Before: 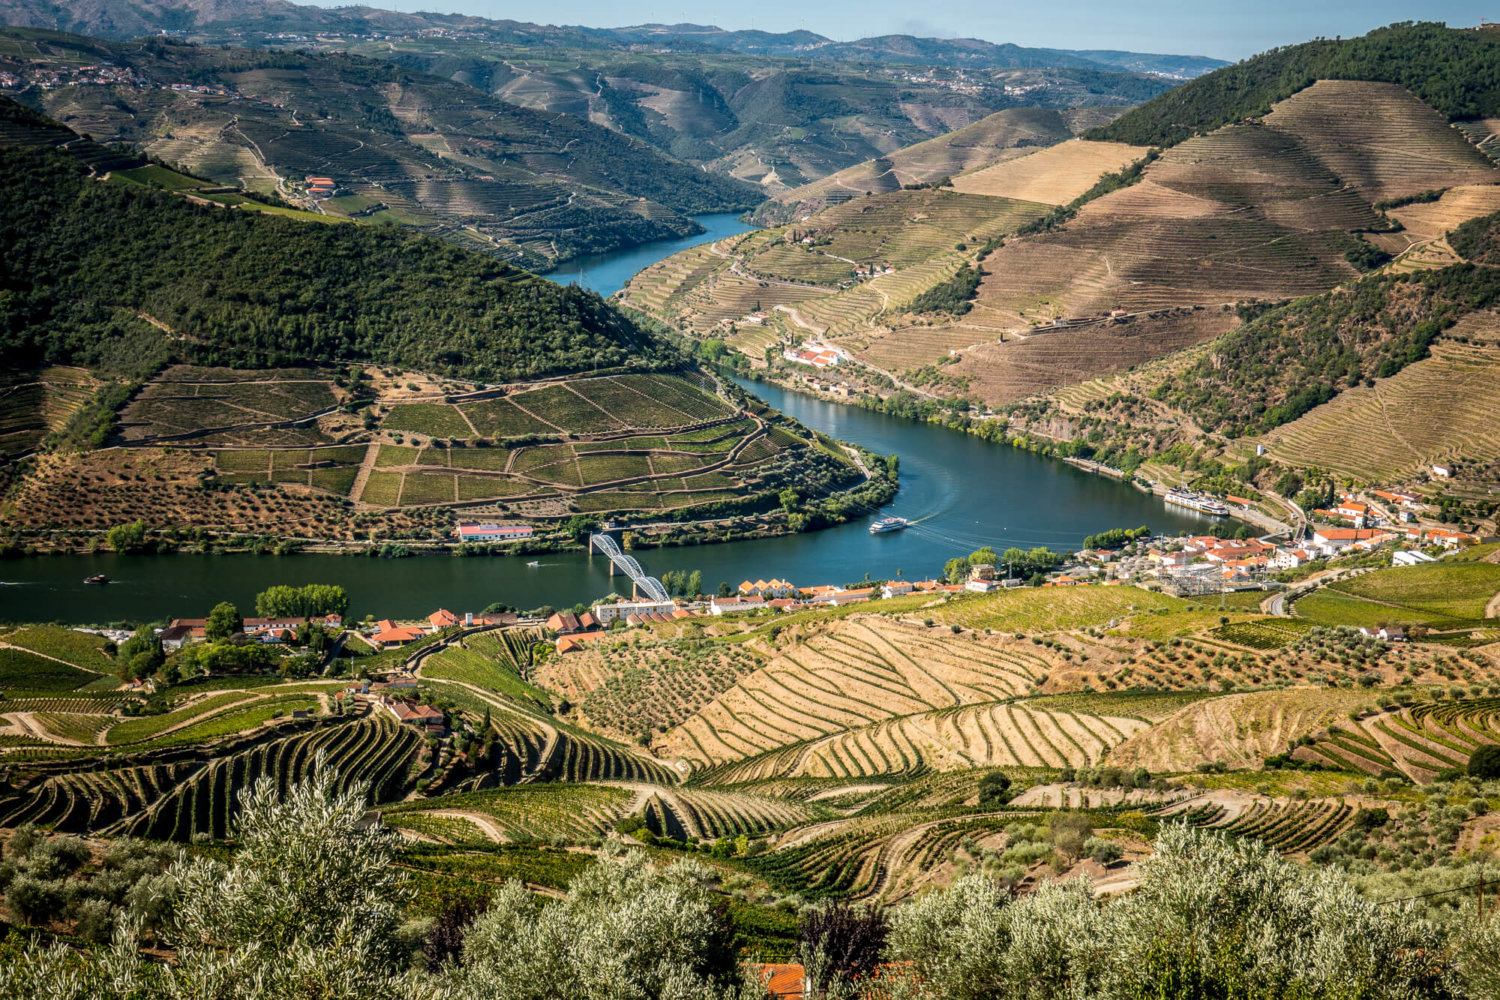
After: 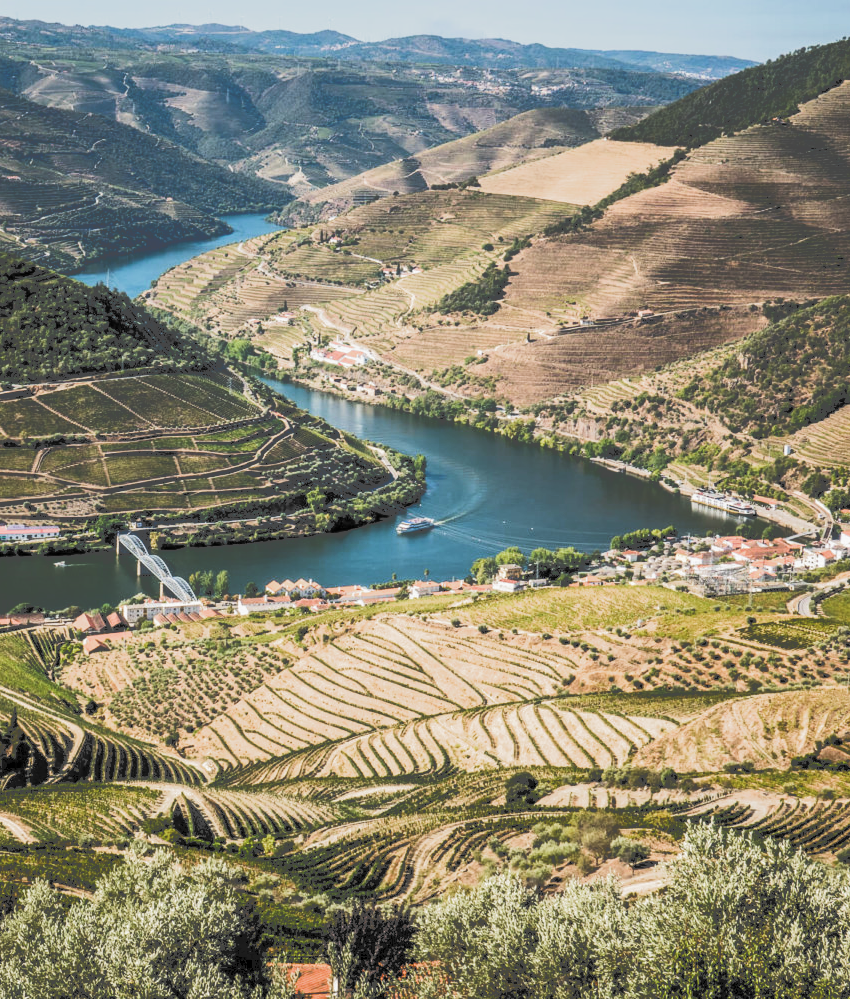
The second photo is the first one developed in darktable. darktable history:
crop: left 31.546%, top 0.008%, right 11.779%
tone curve: curves: ch0 [(0, 0) (0.003, 0.298) (0.011, 0.298) (0.025, 0.298) (0.044, 0.3) (0.069, 0.302) (0.1, 0.312) (0.136, 0.329) (0.177, 0.354) (0.224, 0.376) (0.277, 0.408) (0.335, 0.453) (0.399, 0.503) (0.468, 0.562) (0.543, 0.623) (0.623, 0.686) (0.709, 0.754) (0.801, 0.825) (0.898, 0.873) (1, 1)], color space Lab, independent channels, preserve colors none
contrast brightness saturation: contrast 0.029, brightness -0.045
filmic rgb: black relative exposure -5.35 EV, white relative exposure 2.89 EV, dynamic range scaling -37.61%, hardness 4.01, contrast 1.616, highlights saturation mix -1.07%, add noise in highlights 0.001, color science v3 (2019), use custom middle-gray values true, contrast in highlights soft
